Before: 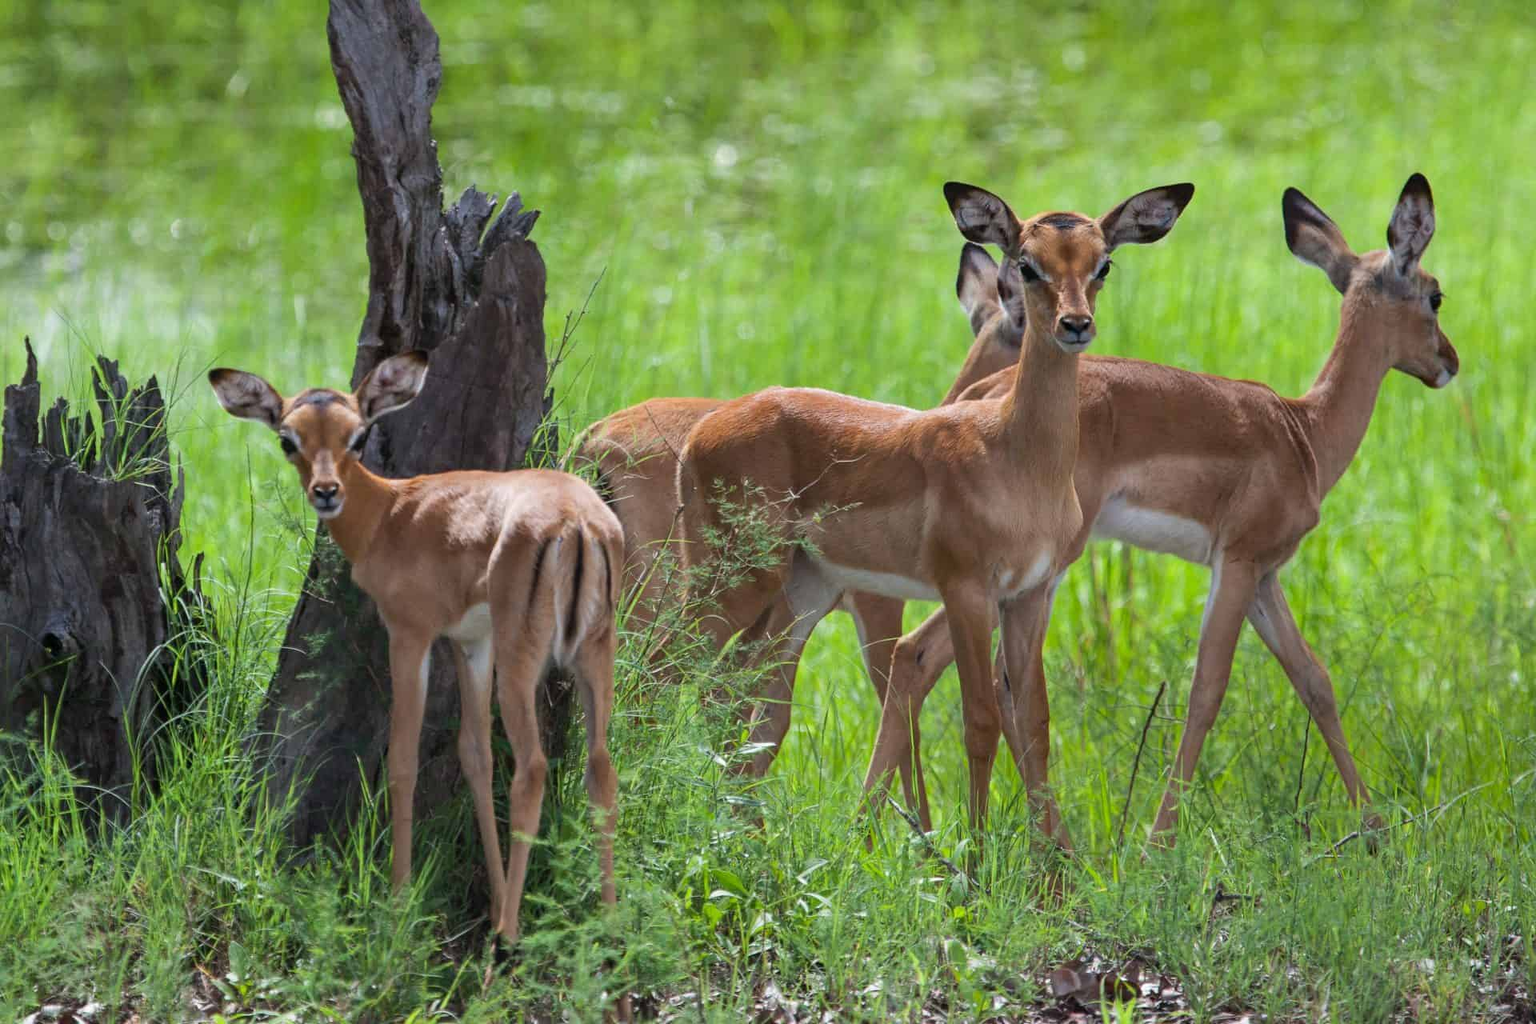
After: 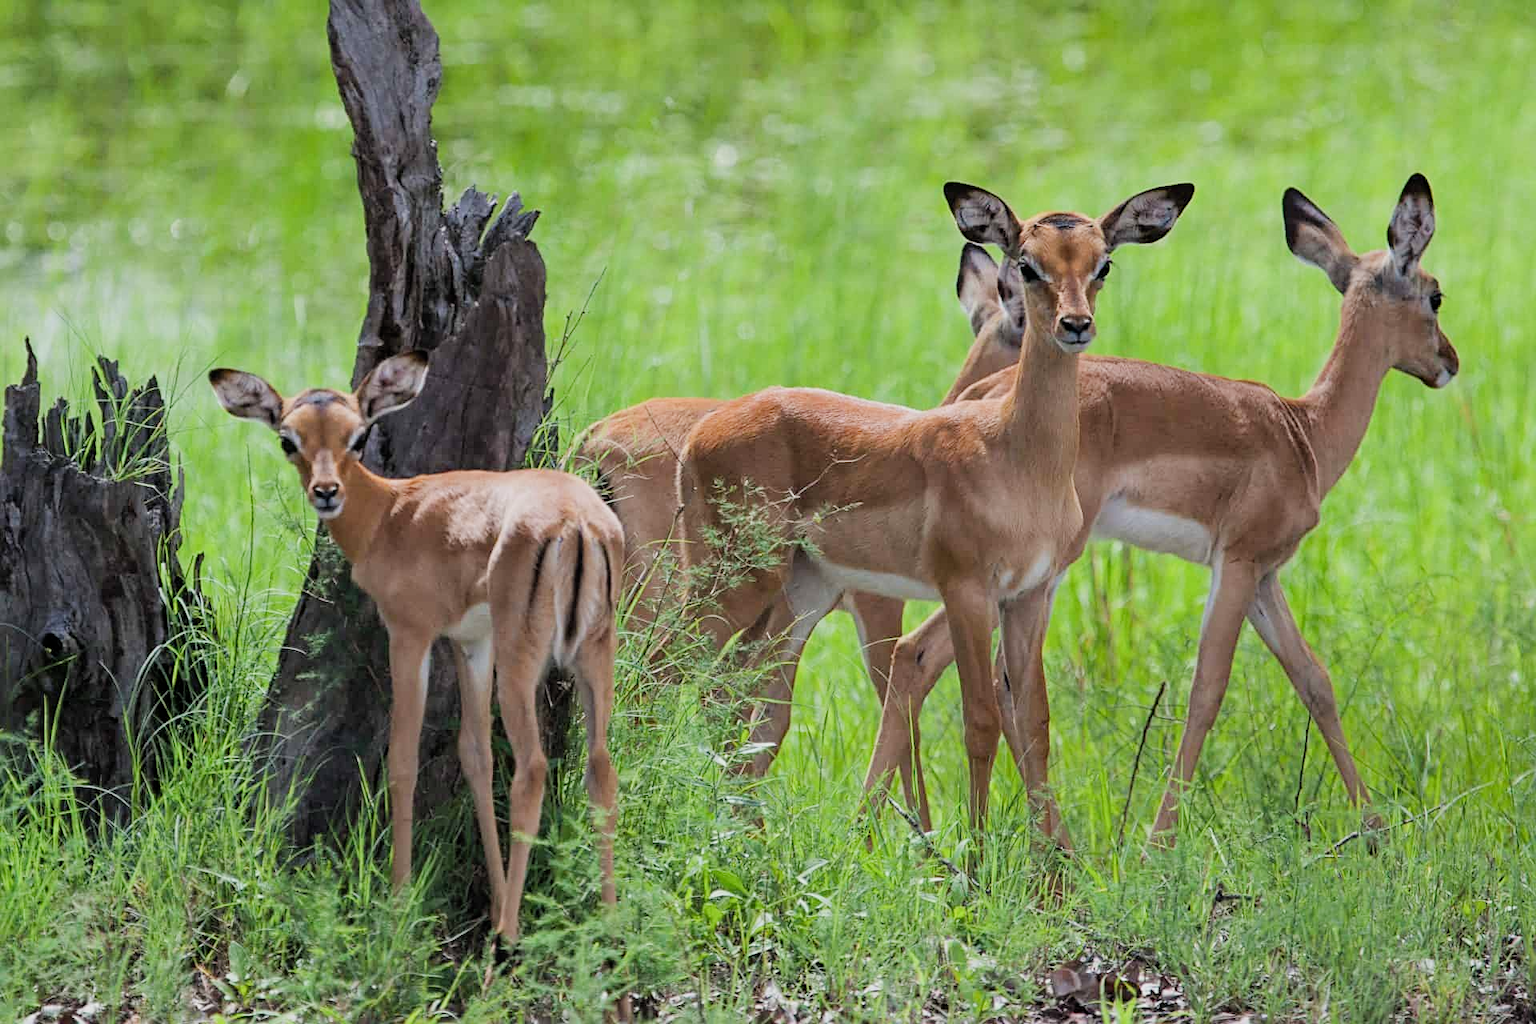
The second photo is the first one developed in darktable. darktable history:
sharpen: radius 2.527, amount 0.321
exposure: exposure 0.427 EV, compensate highlight preservation false
filmic rgb: black relative exposure -7.65 EV, white relative exposure 4.56 EV, hardness 3.61
